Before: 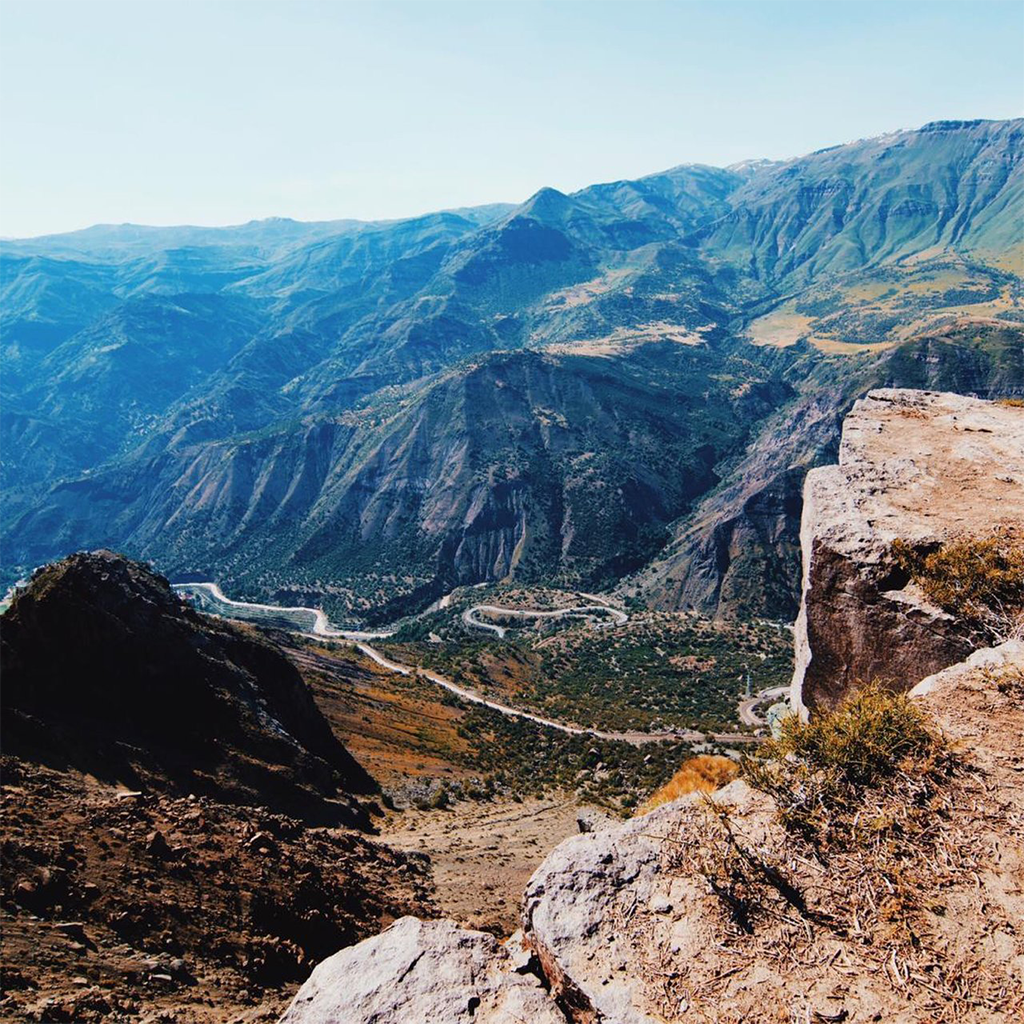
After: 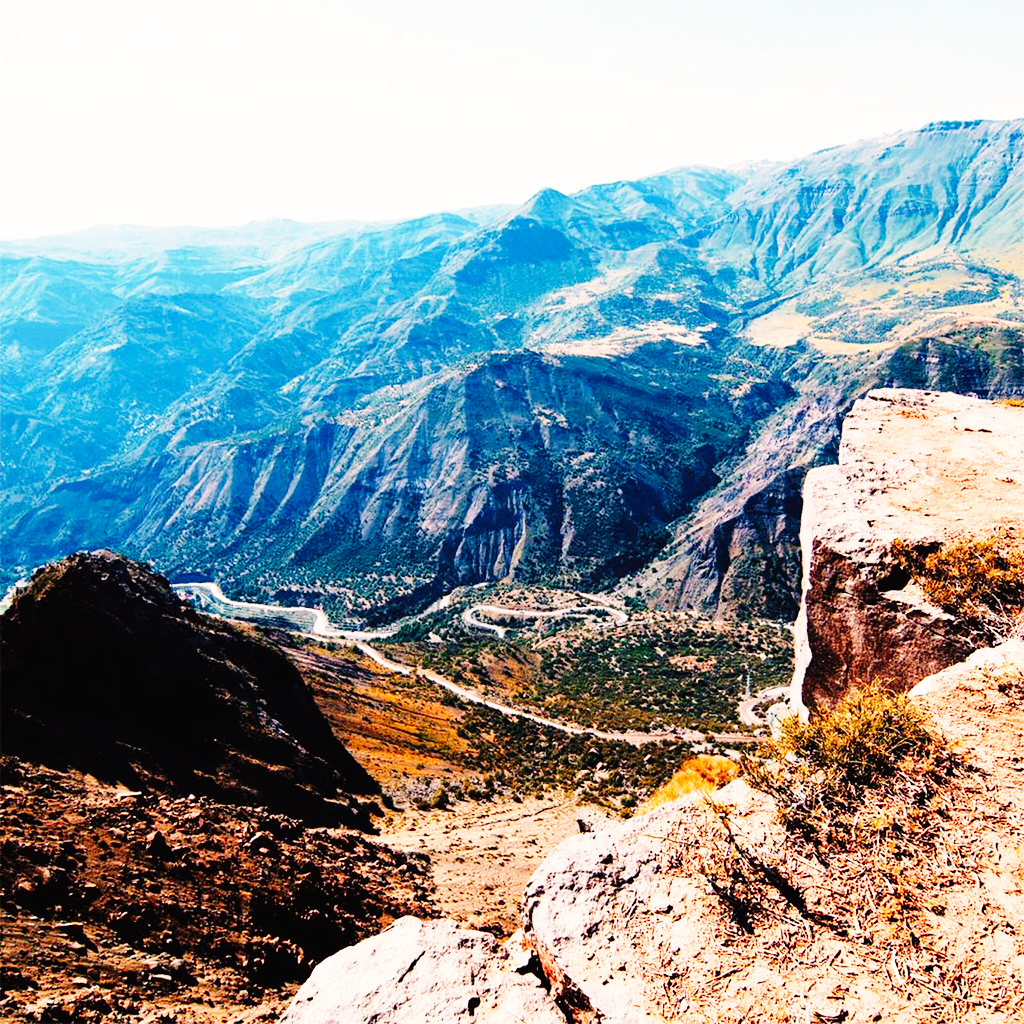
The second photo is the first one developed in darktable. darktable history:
white balance: red 1.127, blue 0.943
base curve: curves: ch0 [(0, 0) (0, 0) (0.002, 0.001) (0.008, 0.003) (0.019, 0.011) (0.037, 0.037) (0.064, 0.11) (0.102, 0.232) (0.152, 0.379) (0.216, 0.524) (0.296, 0.665) (0.394, 0.789) (0.512, 0.881) (0.651, 0.945) (0.813, 0.986) (1, 1)], preserve colors none
